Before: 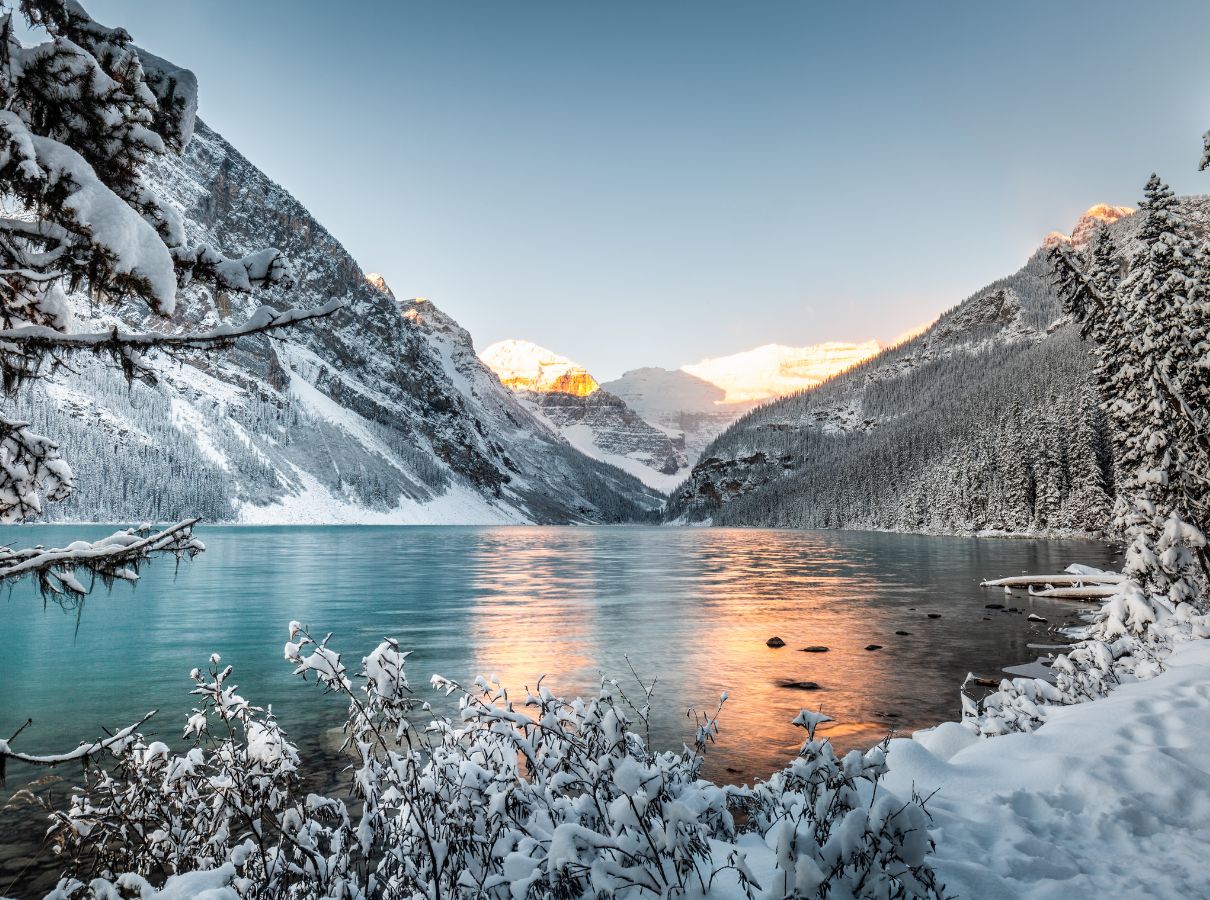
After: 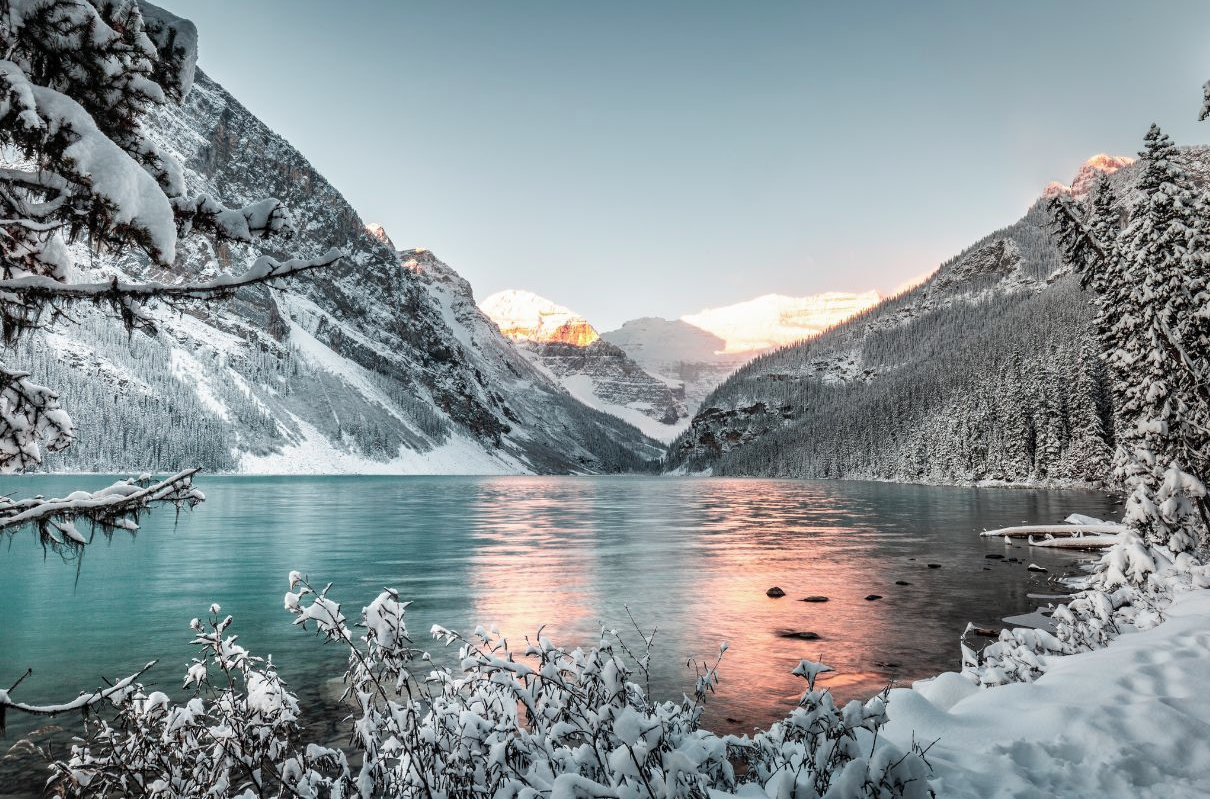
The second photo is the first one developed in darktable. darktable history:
color contrast: blue-yellow contrast 0.62
crop and rotate: top 5.609%, bottom 5.609%
